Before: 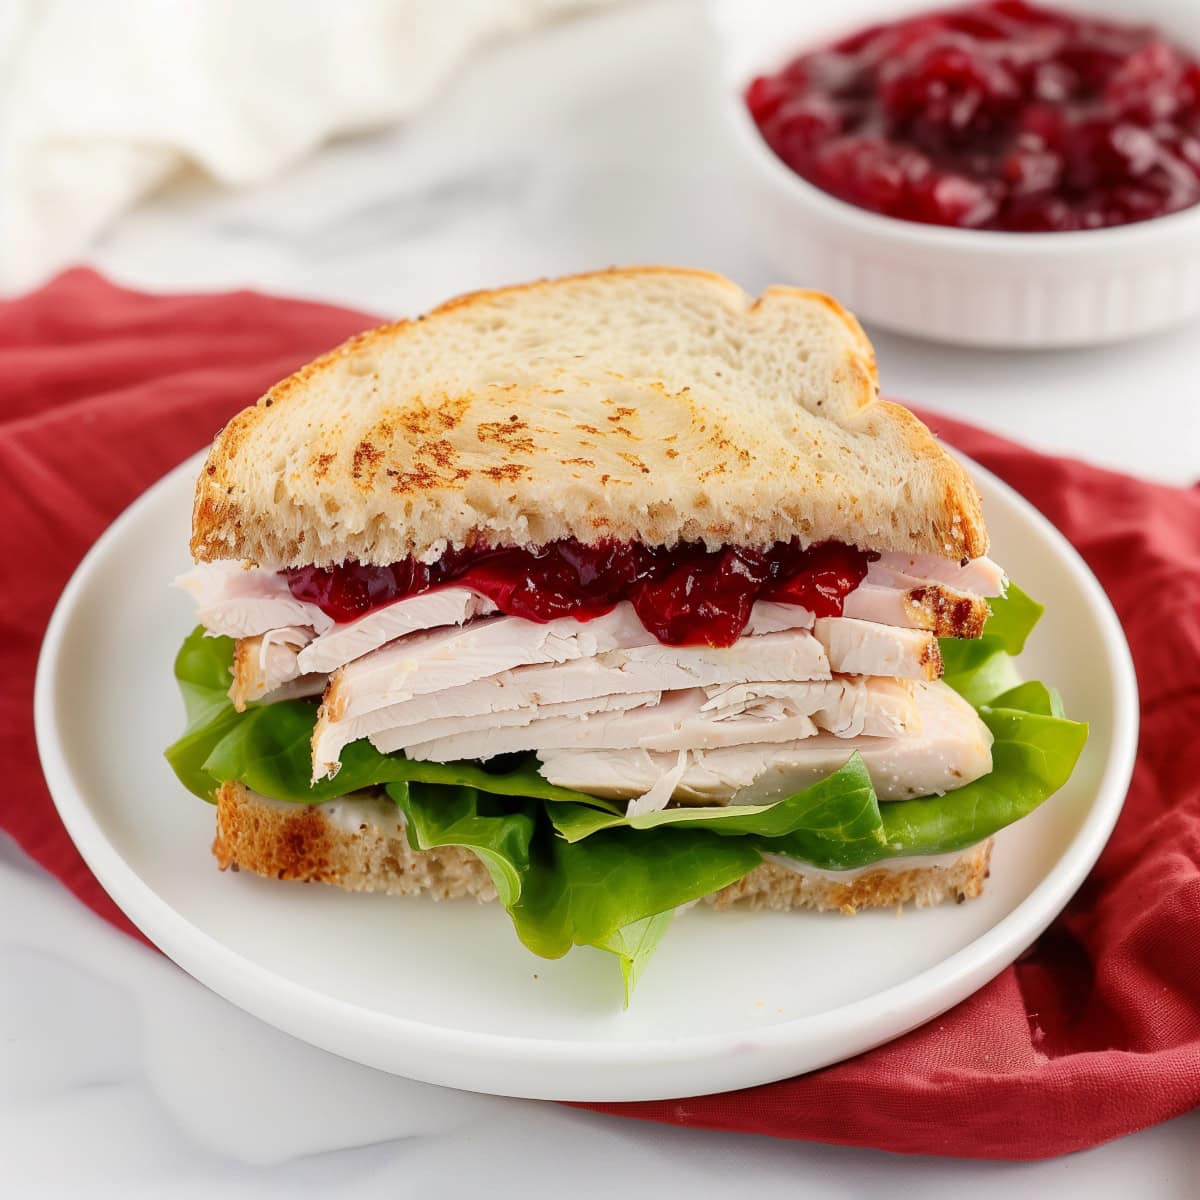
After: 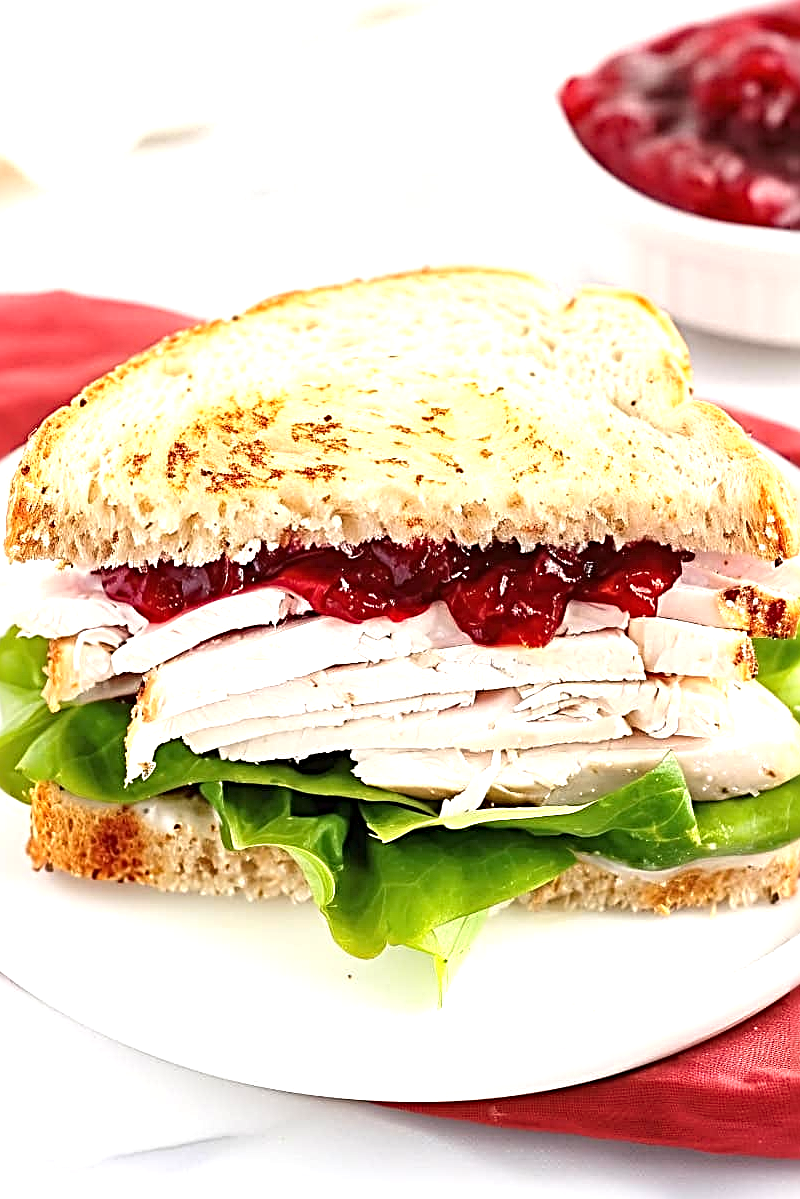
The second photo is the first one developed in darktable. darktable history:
sharpen: radius 3.708, amount 0.941
crop and rotate: left 15.567%, right 17.723%
exposure: black level correction -0.001, exposure 0.903 EV, compensate highlight preservation false
